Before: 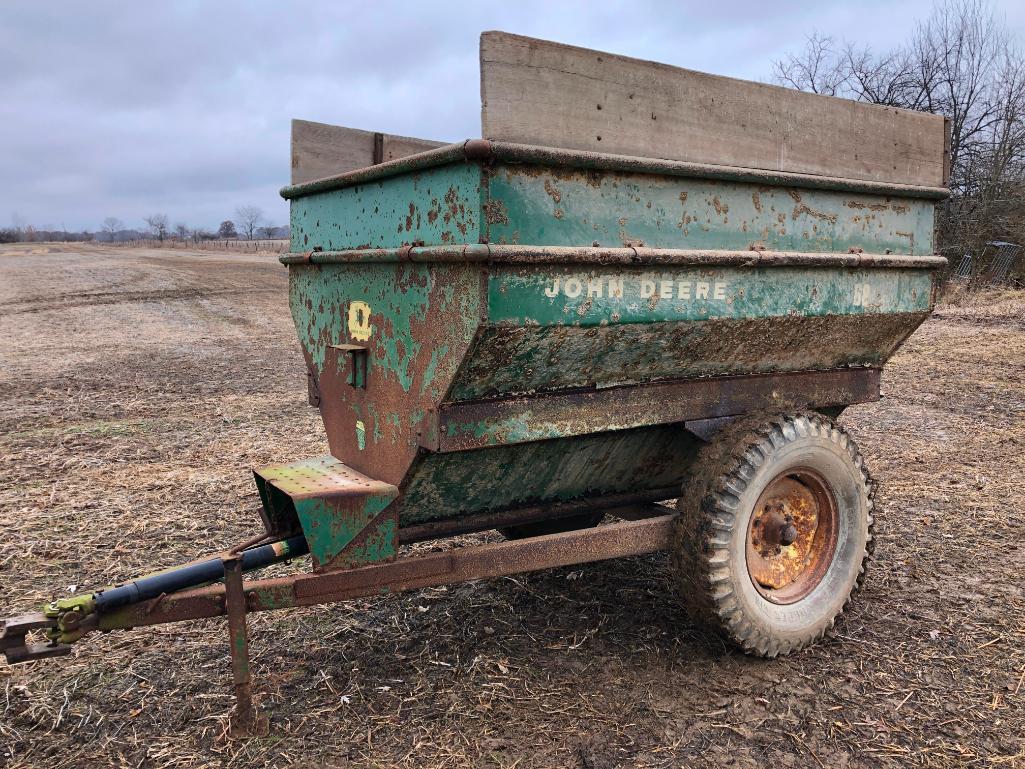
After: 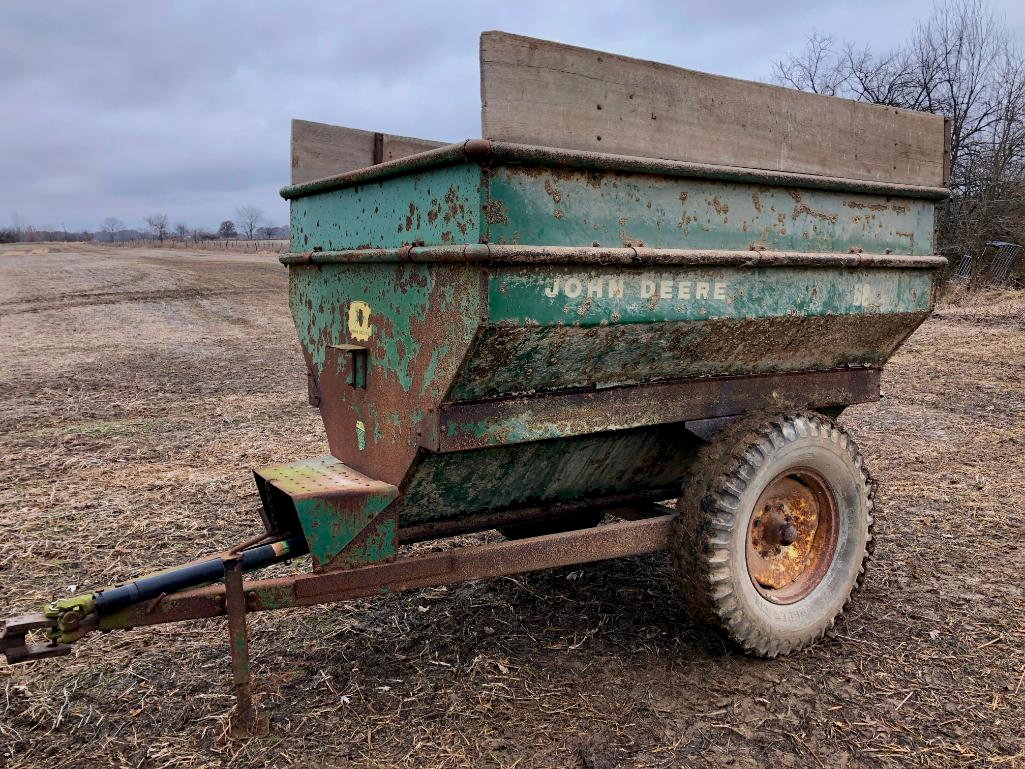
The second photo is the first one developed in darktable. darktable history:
exposure: black level correction 0.006, exposure -0.223 EV, compensate highlight preservation false
